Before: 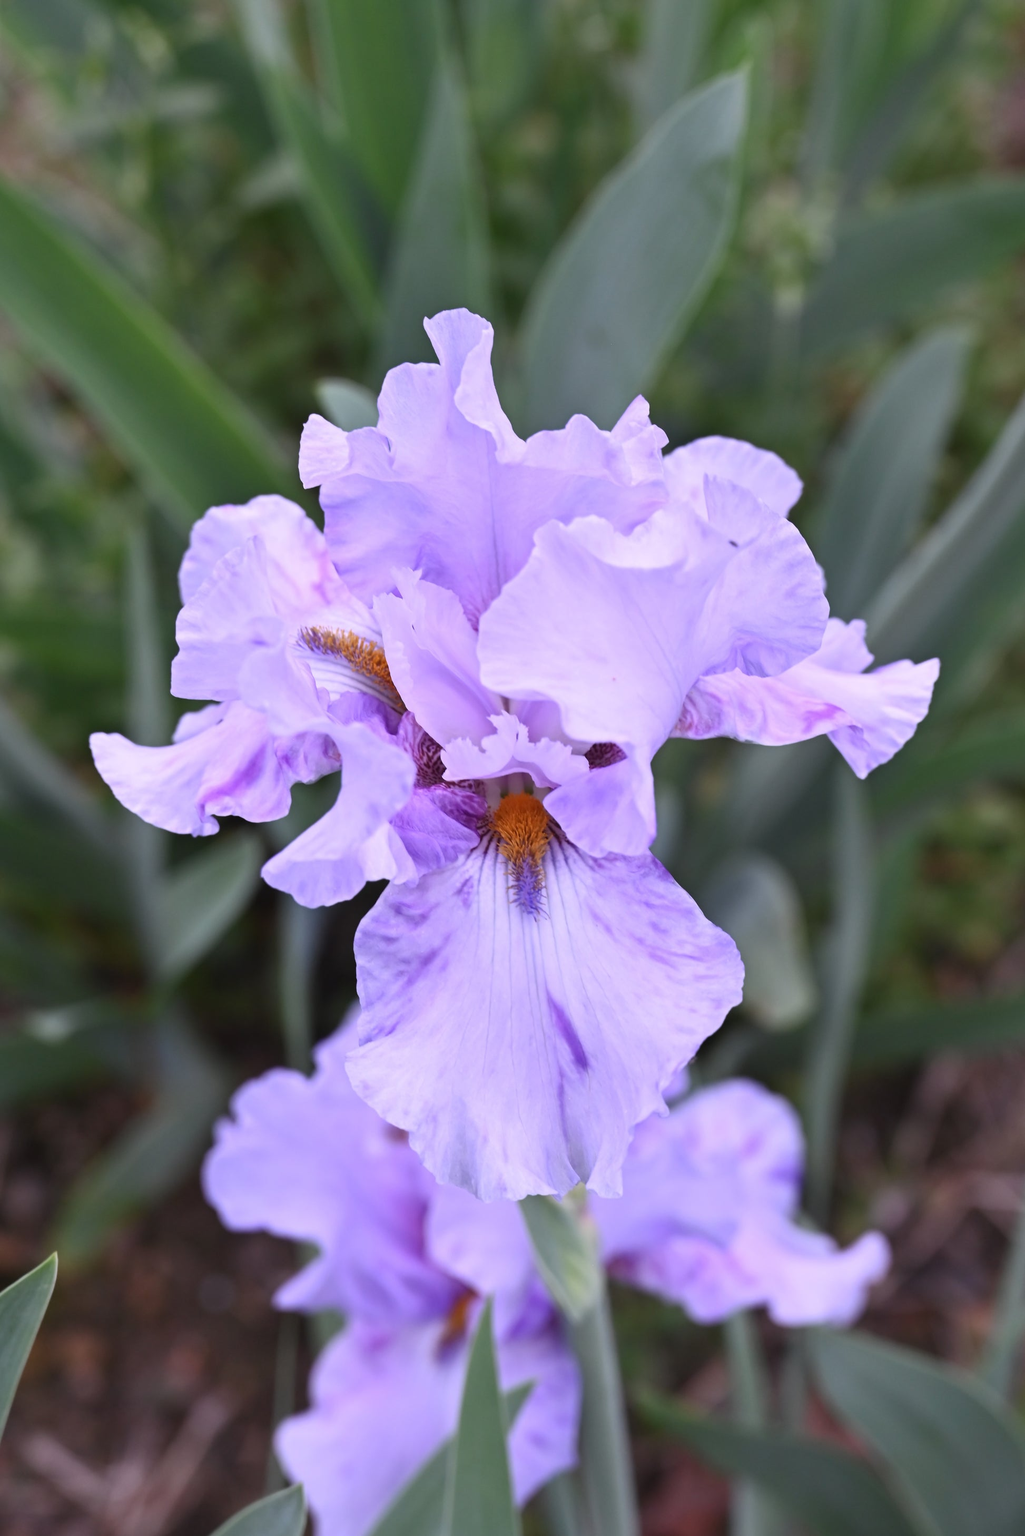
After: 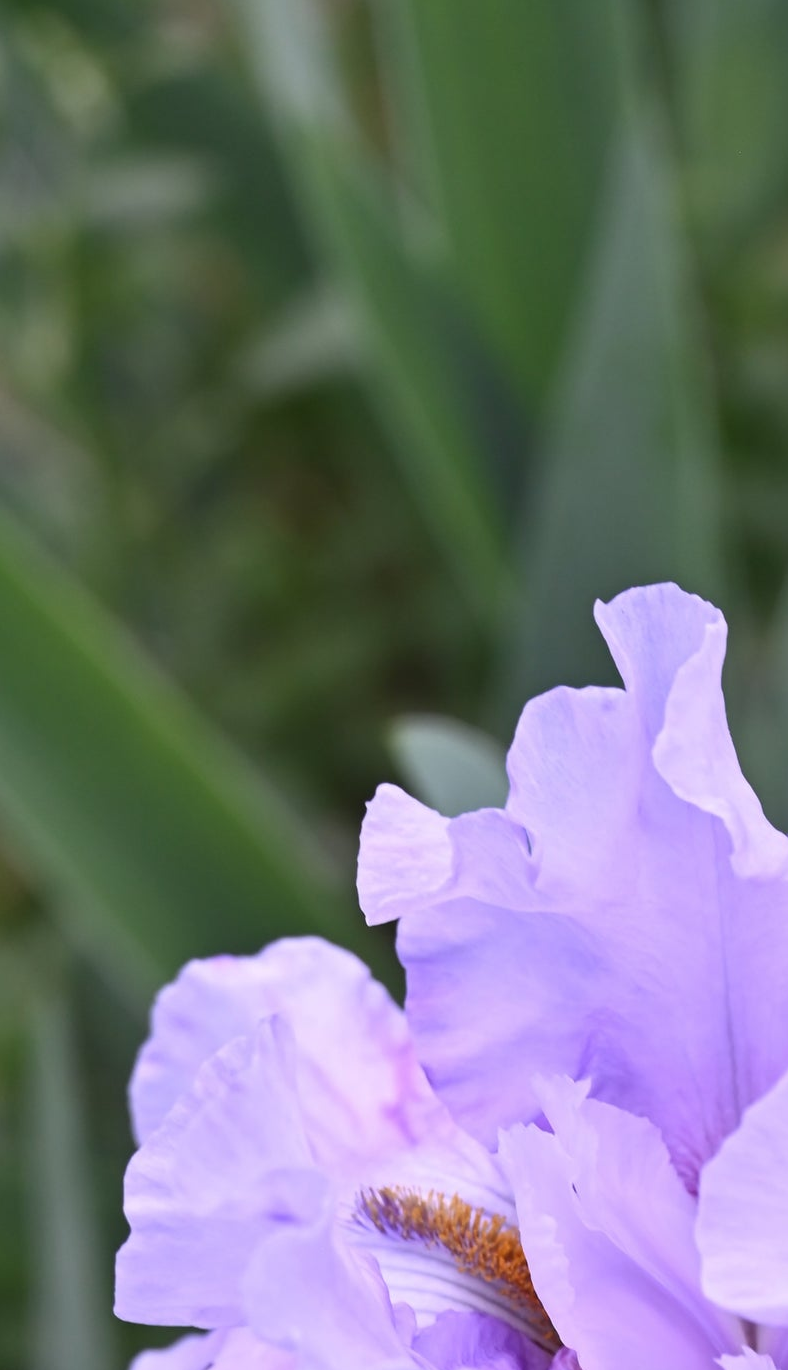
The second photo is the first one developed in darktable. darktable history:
crop and rotate: left 10.805%, top 0.101%, right 48.67%, bottom 52.882%
